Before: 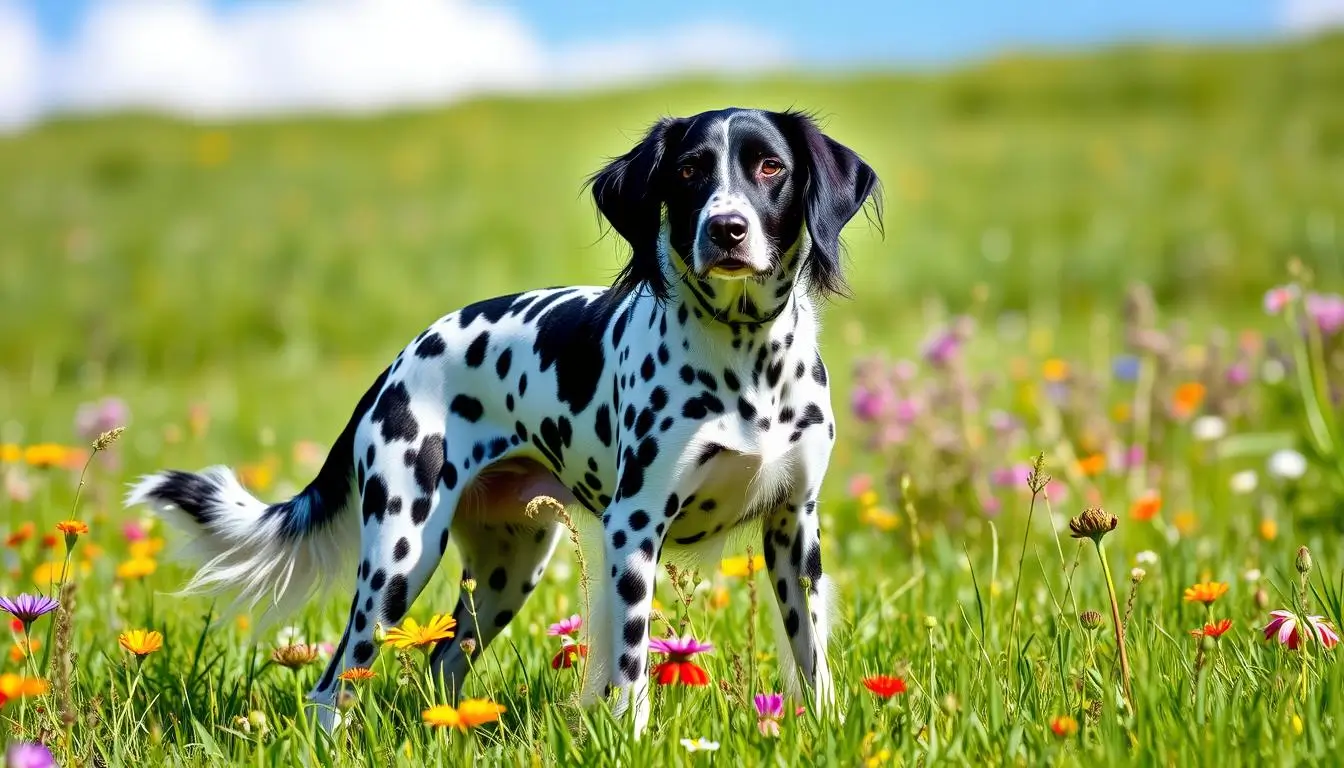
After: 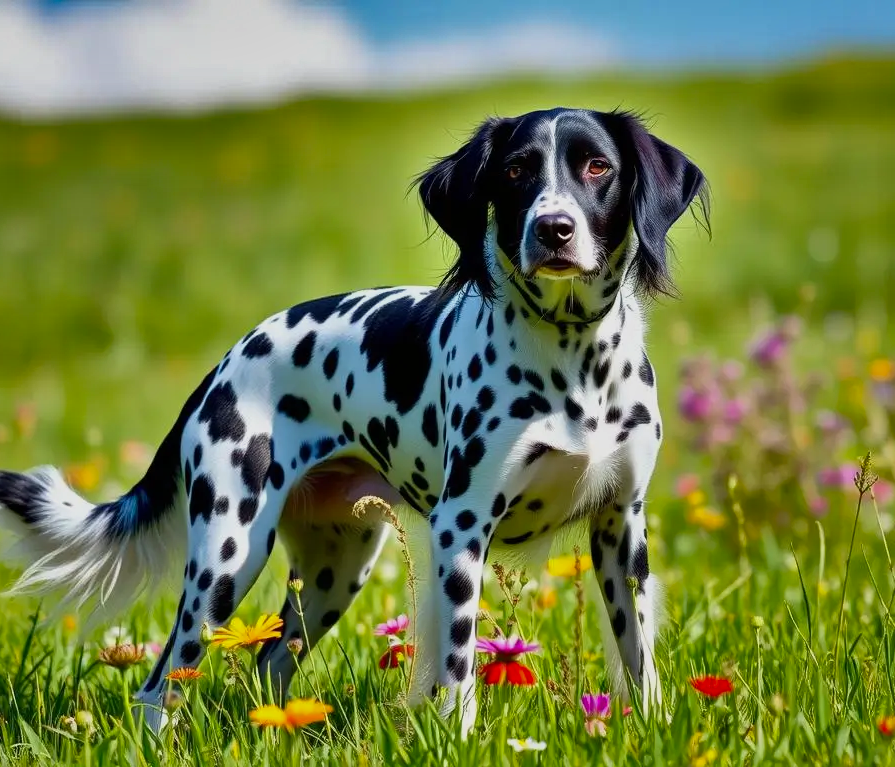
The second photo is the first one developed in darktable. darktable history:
shadows and highlights: shadows 81.6, white point adjustment -9, highlights -61.34, soften with gaussian
crop and rotate: left 12.895%, right 20.452%
